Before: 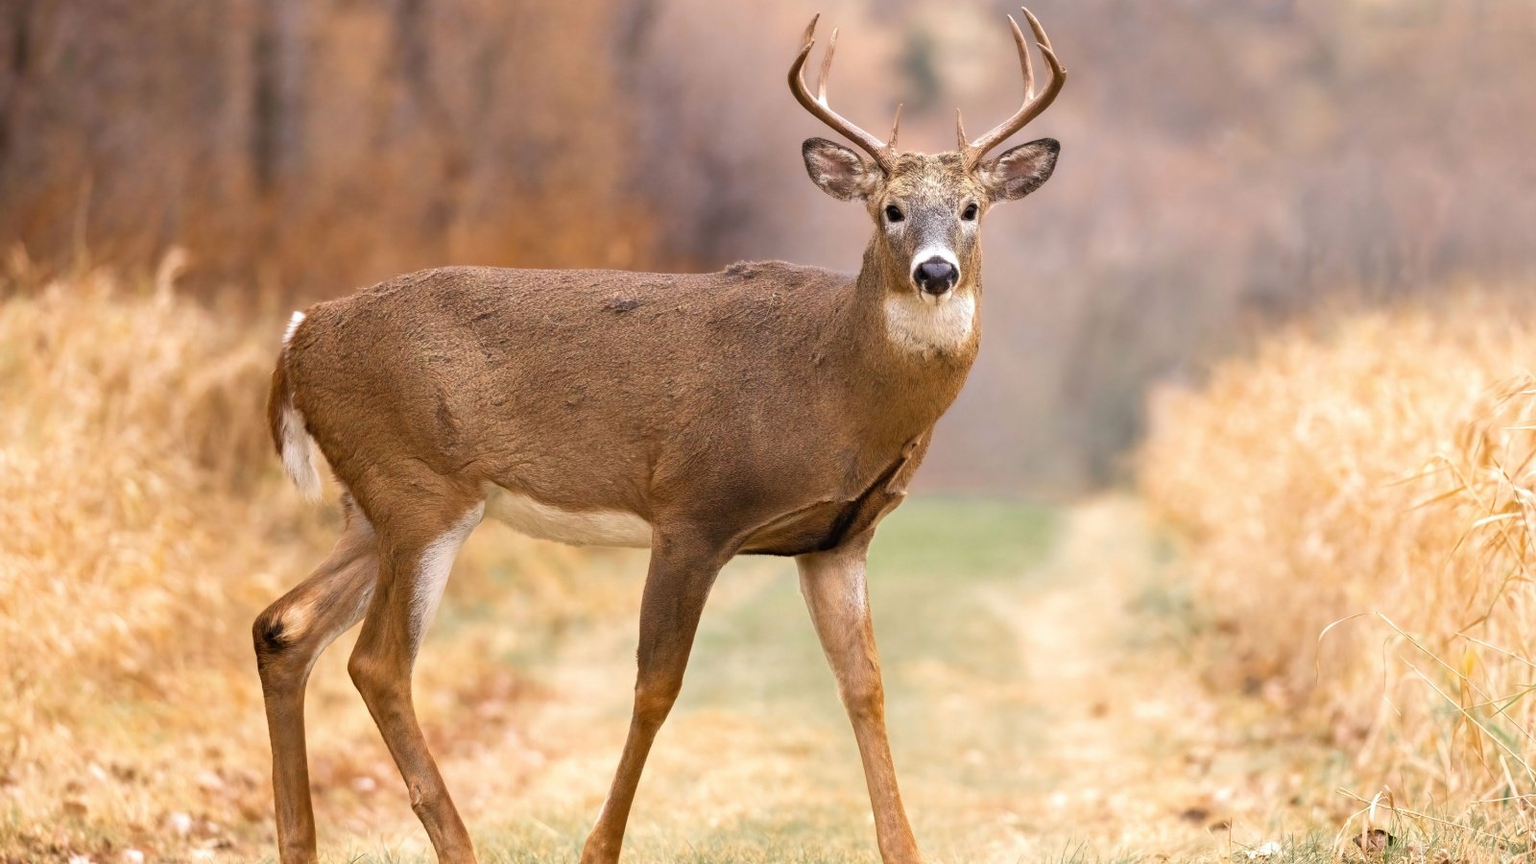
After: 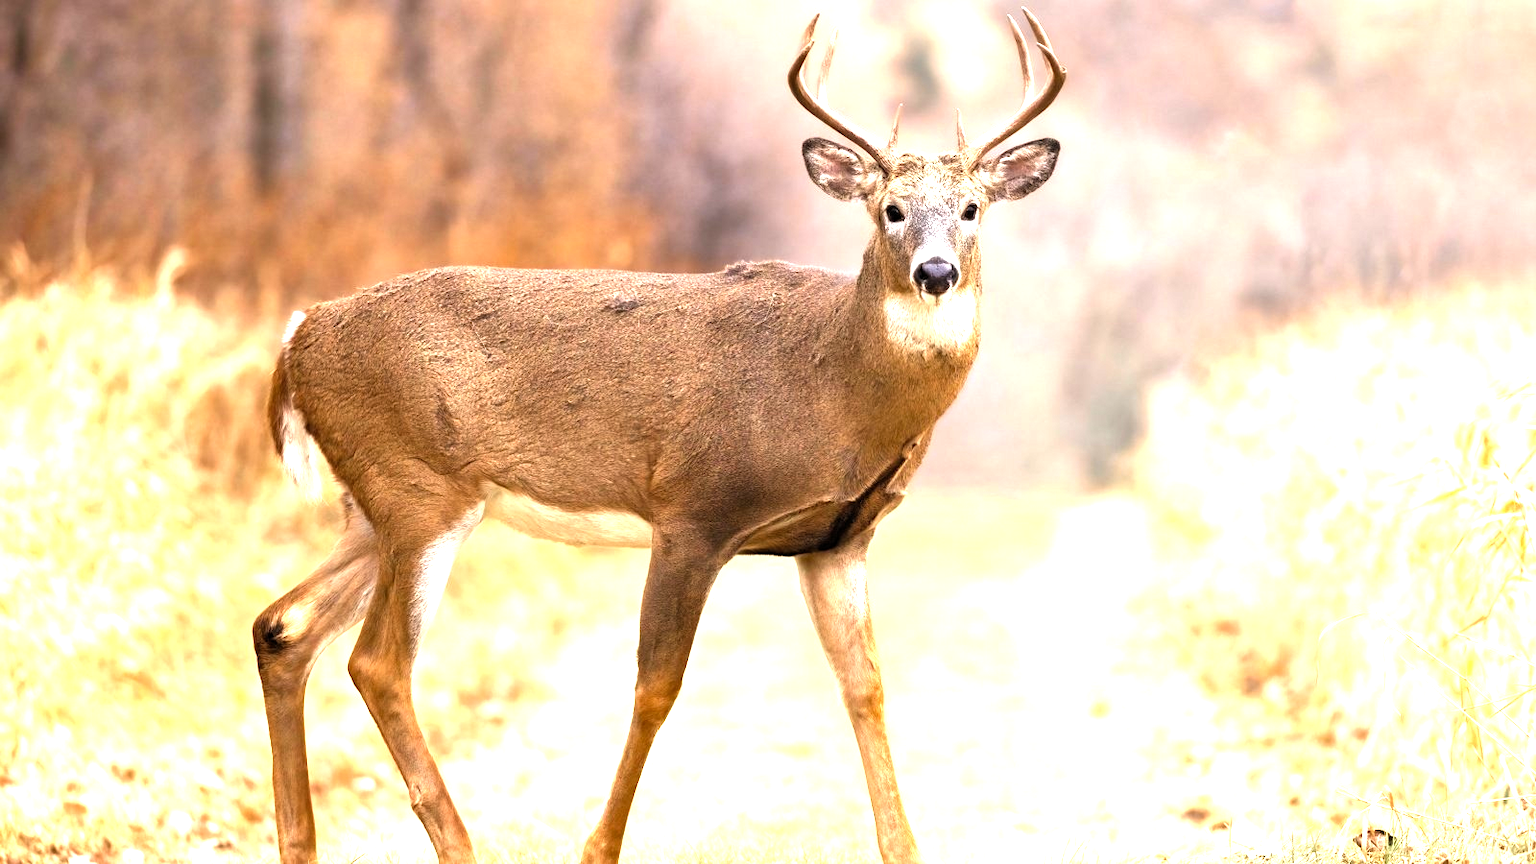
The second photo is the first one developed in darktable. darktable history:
levels: levels [0.012, 0.367, 0.697]
white balance: red 1, blue 1
local contrast: mode bilateral grid, contrast 10, coarseness 25, detail 115%, midtone range 0.2
